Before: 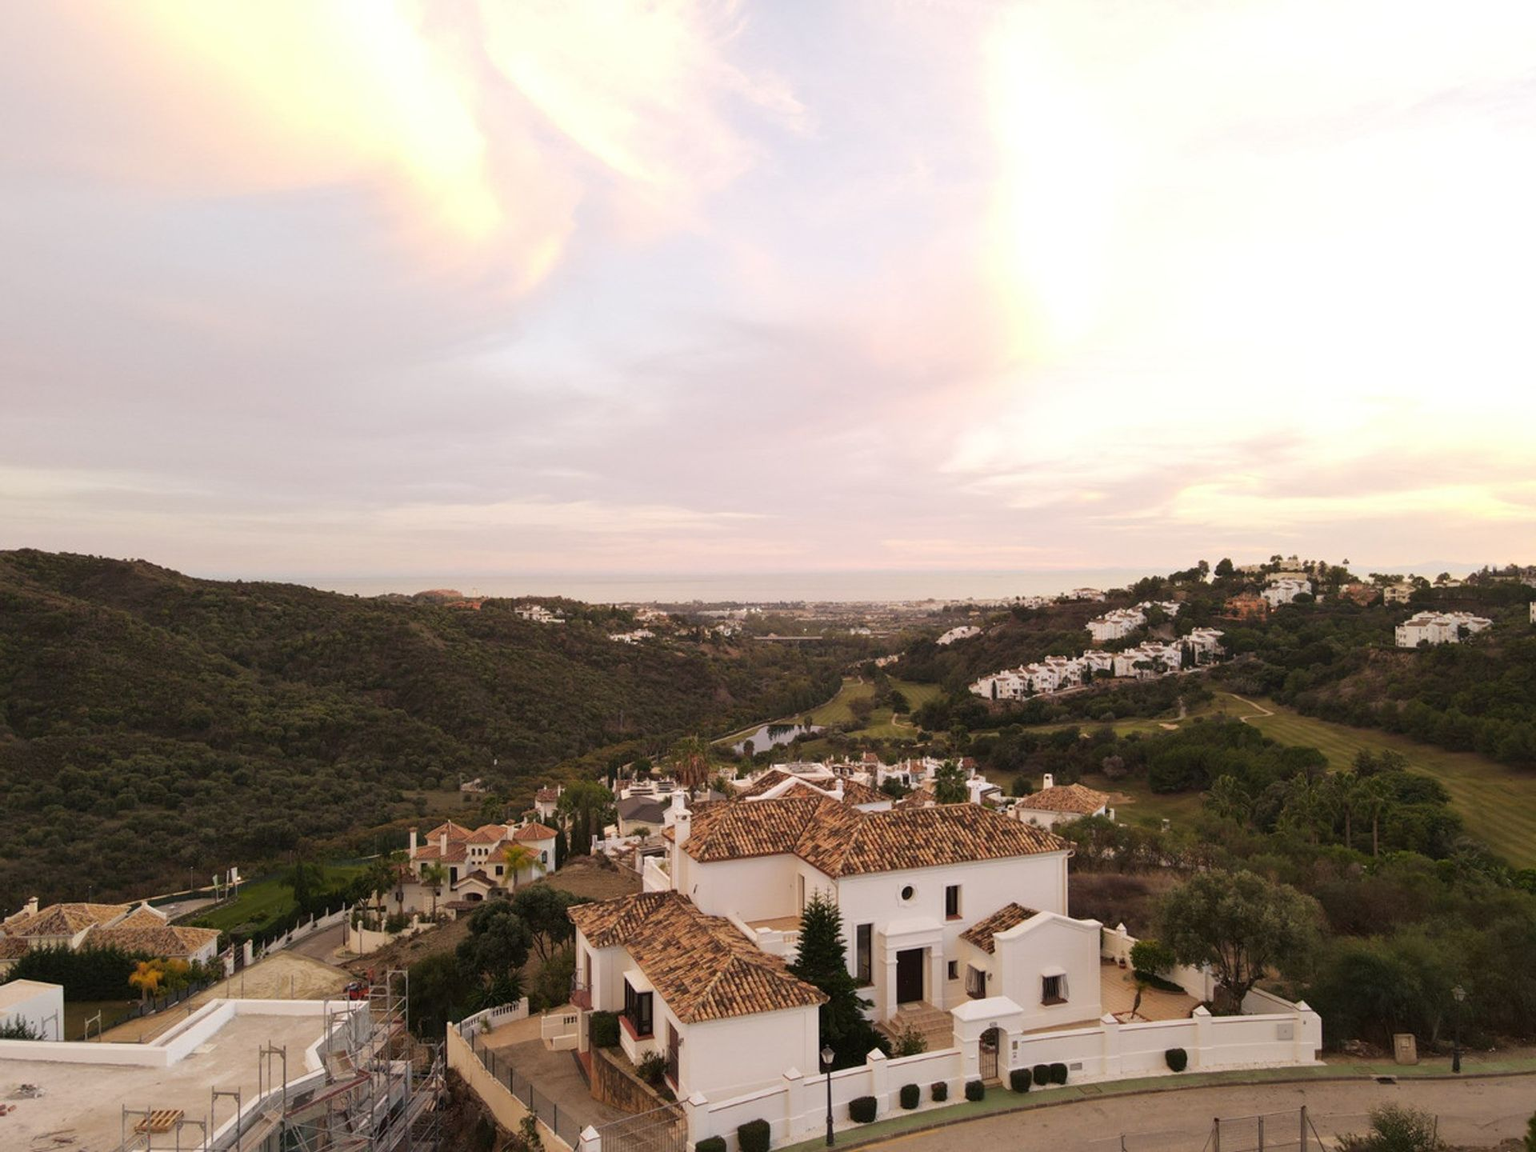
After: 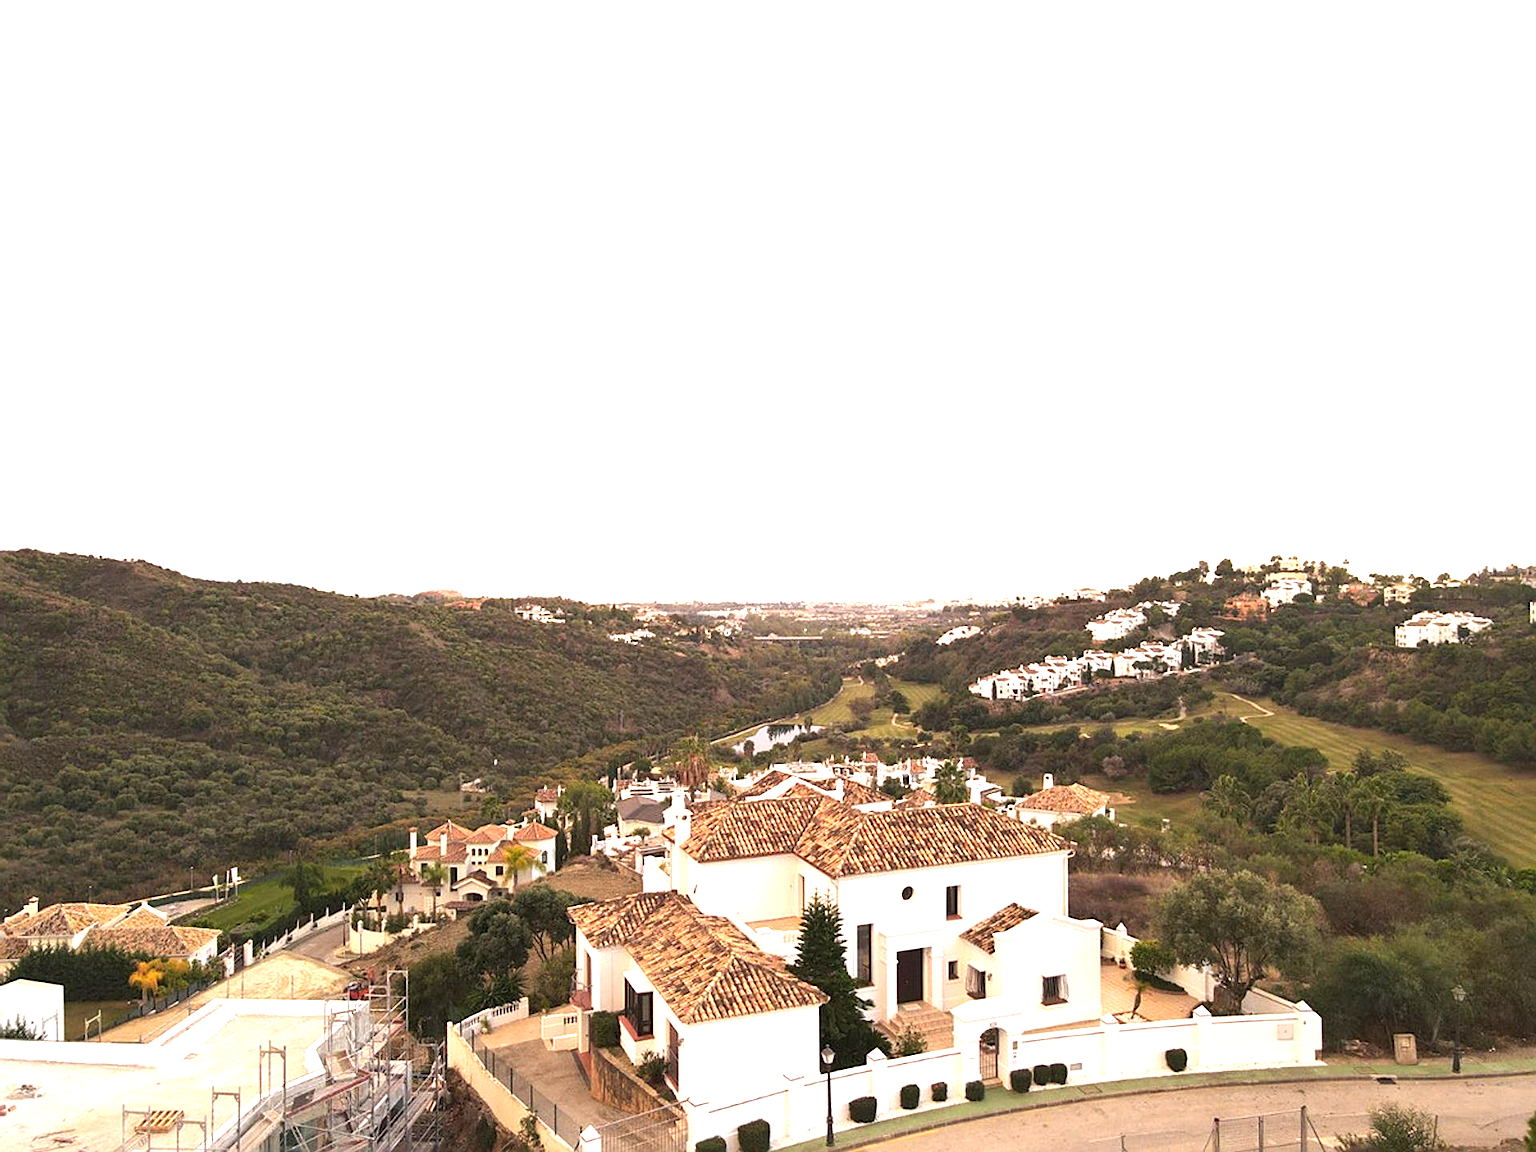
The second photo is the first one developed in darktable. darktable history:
sharpen: on, module defaults
exposure: black level correction 0, exposure 1.55 EV, compensate exposure bias true, compensate highlight preservation false
